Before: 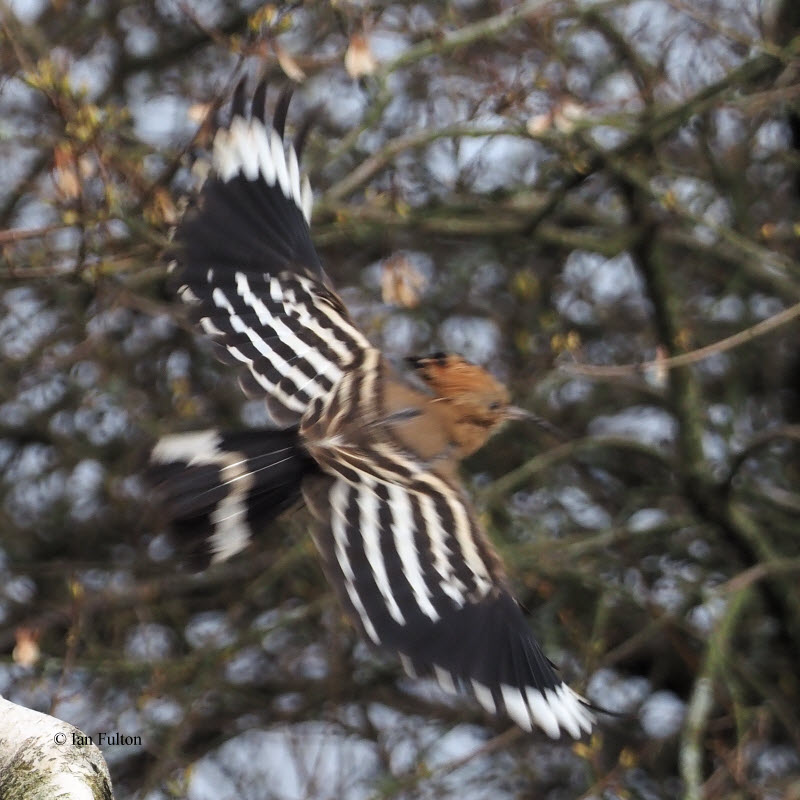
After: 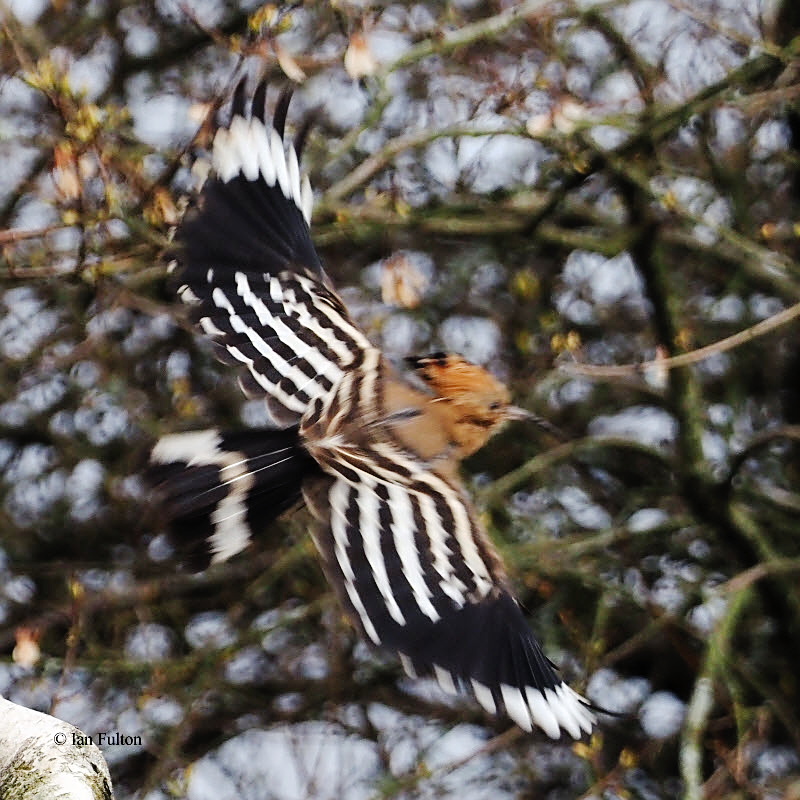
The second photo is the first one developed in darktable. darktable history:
sharpen: amount 0.493
tone equalizer: edges refinement/feathering 500, mask exposure compensation -1.57 EV, preserve details no
tone curve: curves: ch0 [(0, 0) (0.003, 0.002) (0.011, 0.006) (0.025, 0.012) (0.044, 0.021) (0.069, 0.027) (0.1, 0.035) (0.136, 0.06) (0.177, 0.108) (0.224, 0.173) (0.277, 0.26) (0.335, 0.353) (0.399, 0.453) (0.468, 0.555) (0.543, 0.641) (0.623, 0.724) (0.709, 0.792) (0.801, 0.857) (0.898, 0.918) (1, 1)], preserve colors none
